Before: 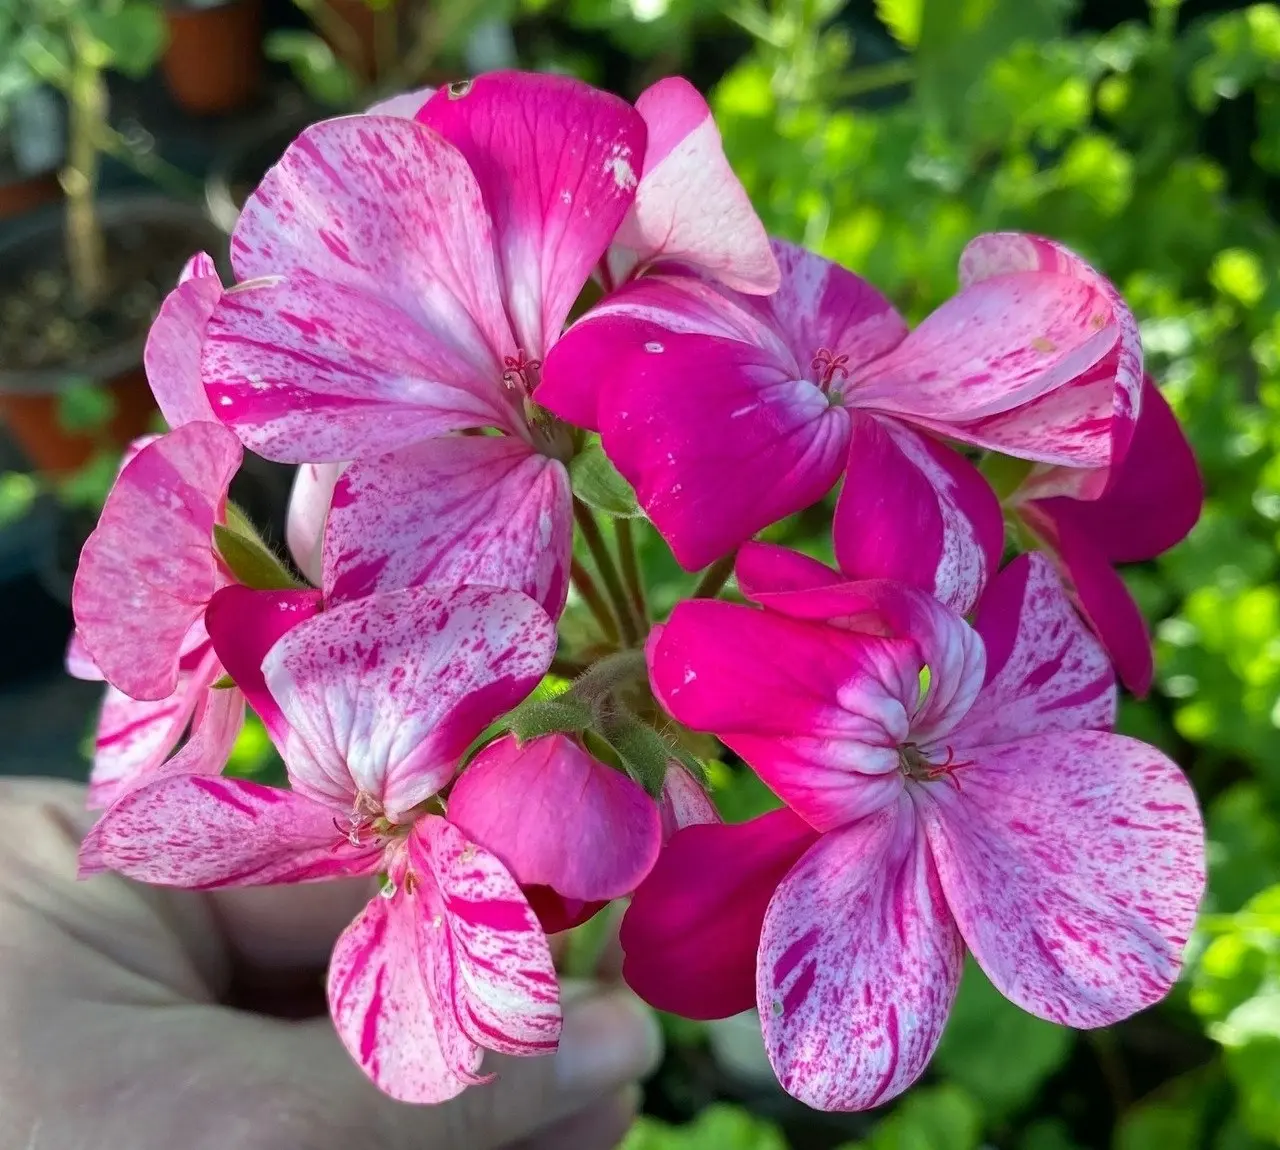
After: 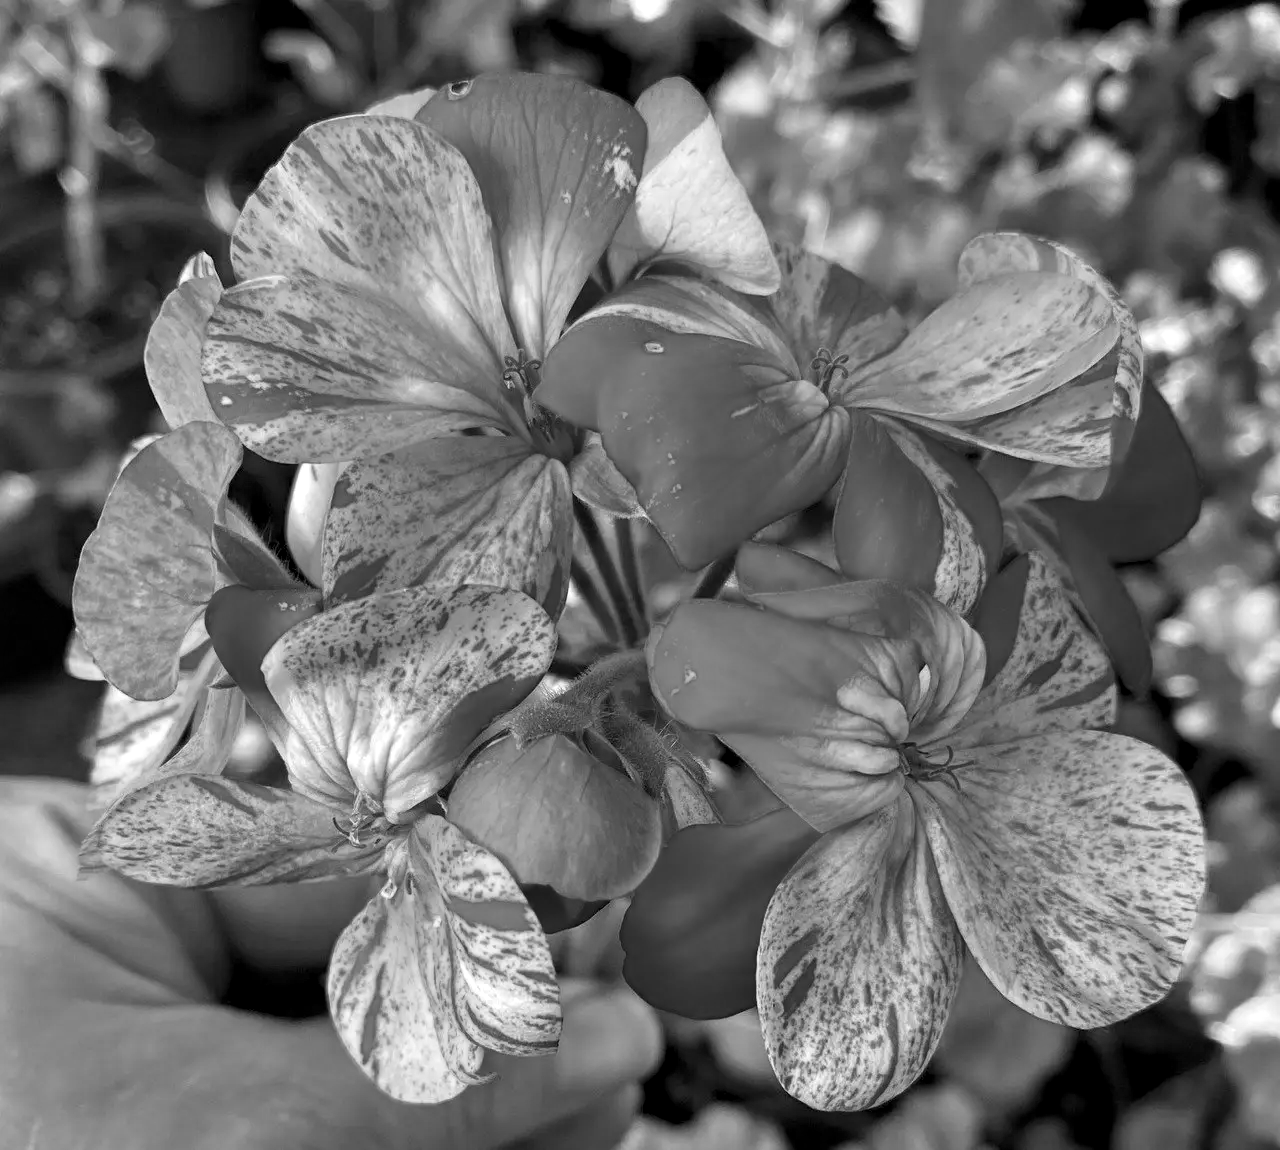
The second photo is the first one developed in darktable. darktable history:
monochrome: on, module defaults
contrast equalizer: y [[0.535, 0.543, 0.548, 0.548, 0.542, 0.532], [0.5 ×6], [0.5 ×6], [0 ×6], [0 ×6]]
